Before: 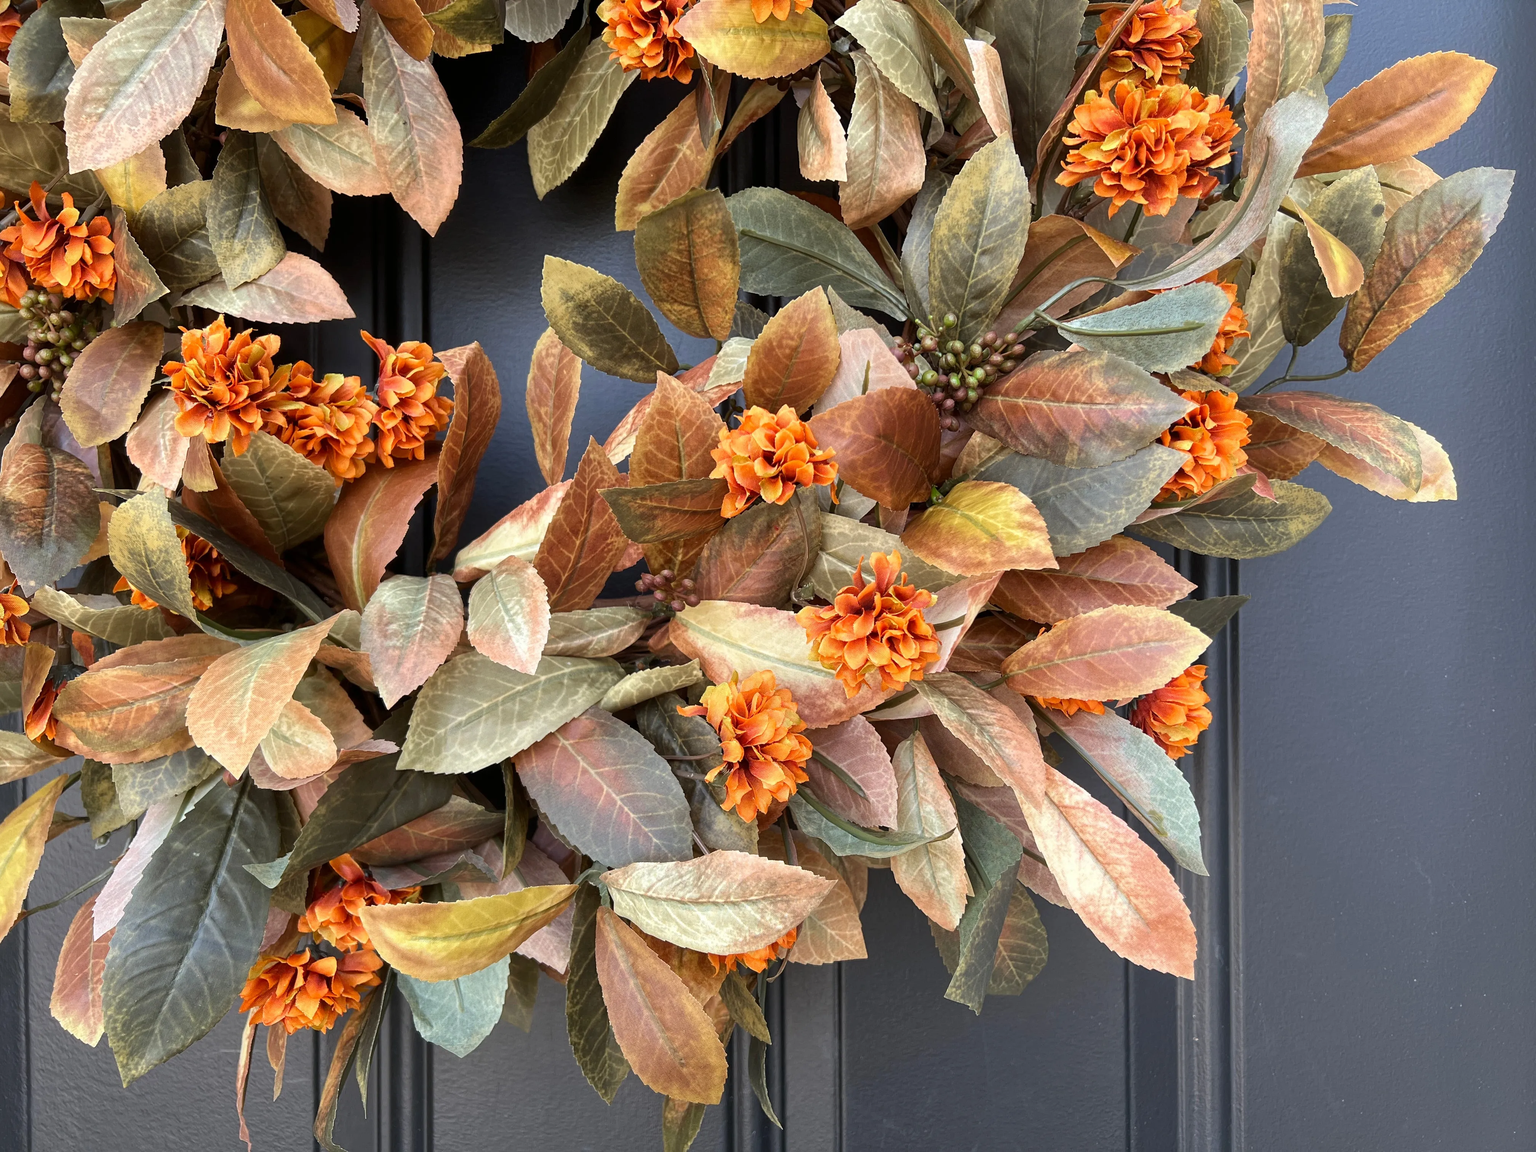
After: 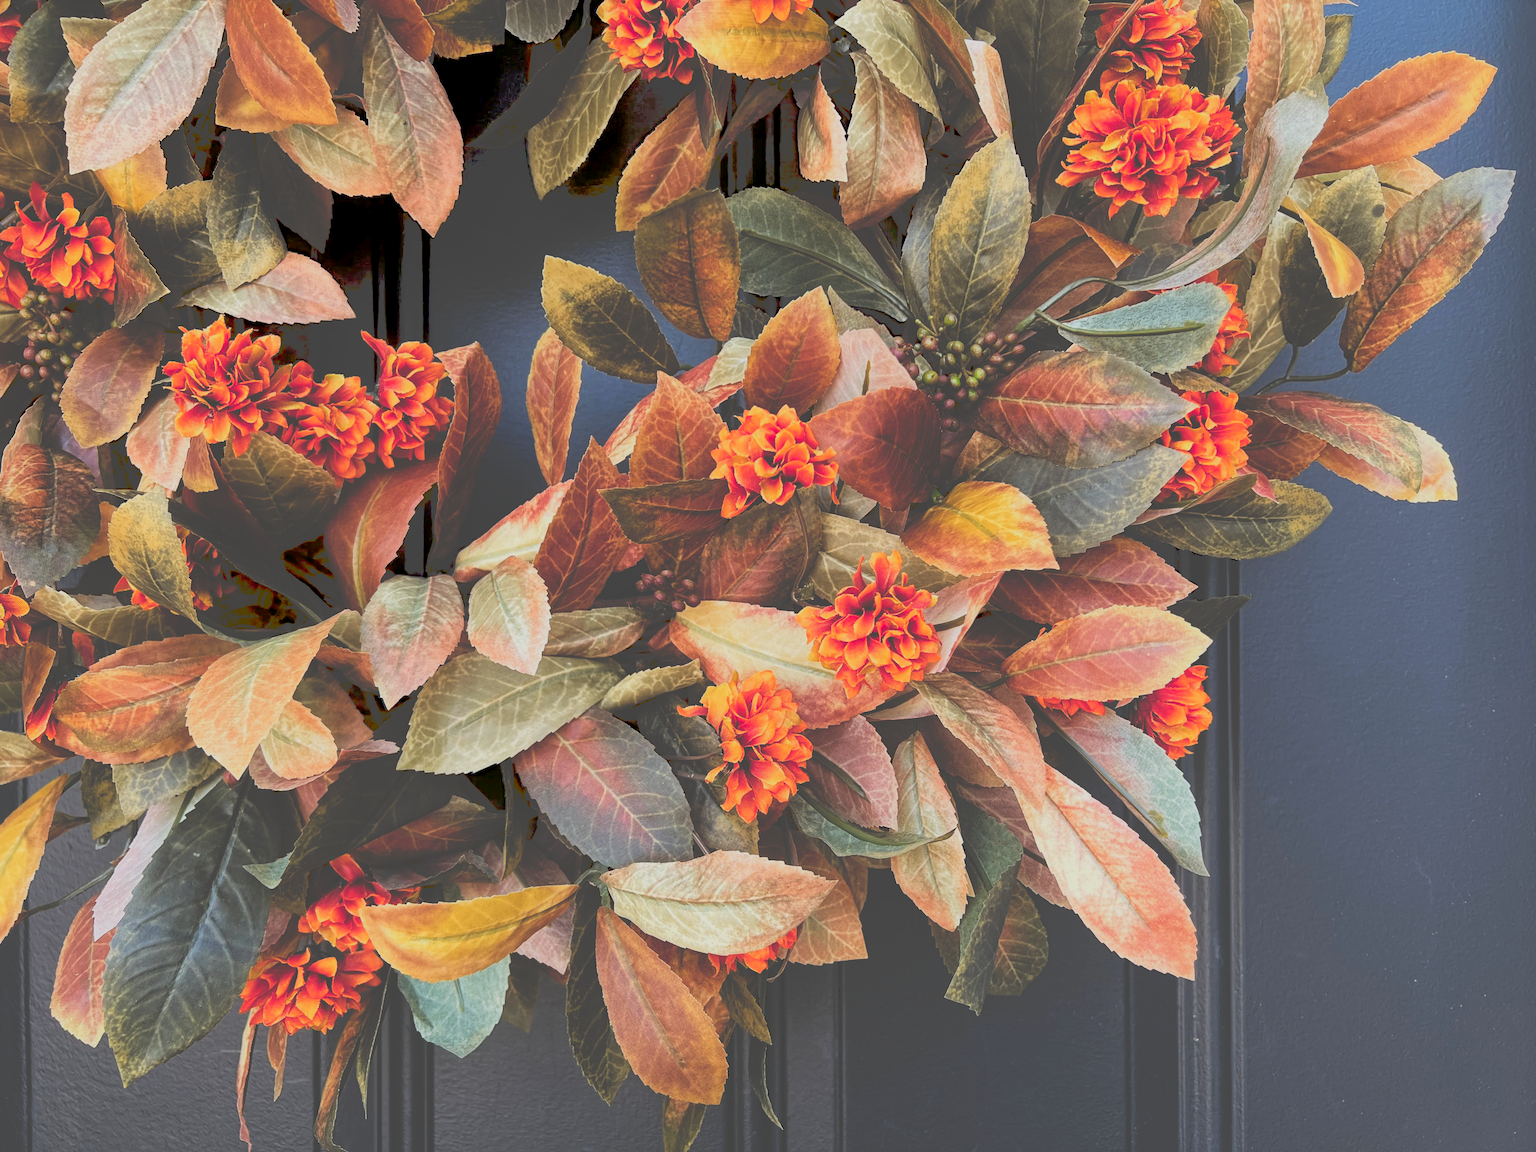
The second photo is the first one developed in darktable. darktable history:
contrast equalizer: y [[0.6 ×6], [0.55 ×6], [0 ×6], [0 ×6], [0 ×6]], mix -0.219
haze removal: adaptive false
color zones: curves: ch1 [(0.235, 0.558) (0.75, 0.5)]; ch2 [(0.25, 0.462) (0.749, 0.457)]
tone curve: curves: ch0 [(0, 0) (0.003, 0.284) (0.011, 0.284) (0.025, 0.288) (0.044, 0.29) (0.069, 0.292) (0.1, 0.296) (0.136, 0.298) (0.177, 0.305) (0.224, 0.312) (0.277, 0.327) (0.335, 0.362) (0.399, 0.407) (0.468, 0.464) (0.543, 0.537) (0.623, 0.62) (0.709, 0.71) (0.801, 0.79) (0.898, 0.862) (1, 1)], preserve colors none
filmic rgb: middle gray luminance 9.11%, black relative exposure -10.64 EV, white relative exposure 3.45 EV, target black luminance 0%, hardness 5.99, latitude 59.54%, contrast 1.09, highlights saturation mix 3.76%, shadows ↔ highlights balance 29.19%, color science v6 (2022)
